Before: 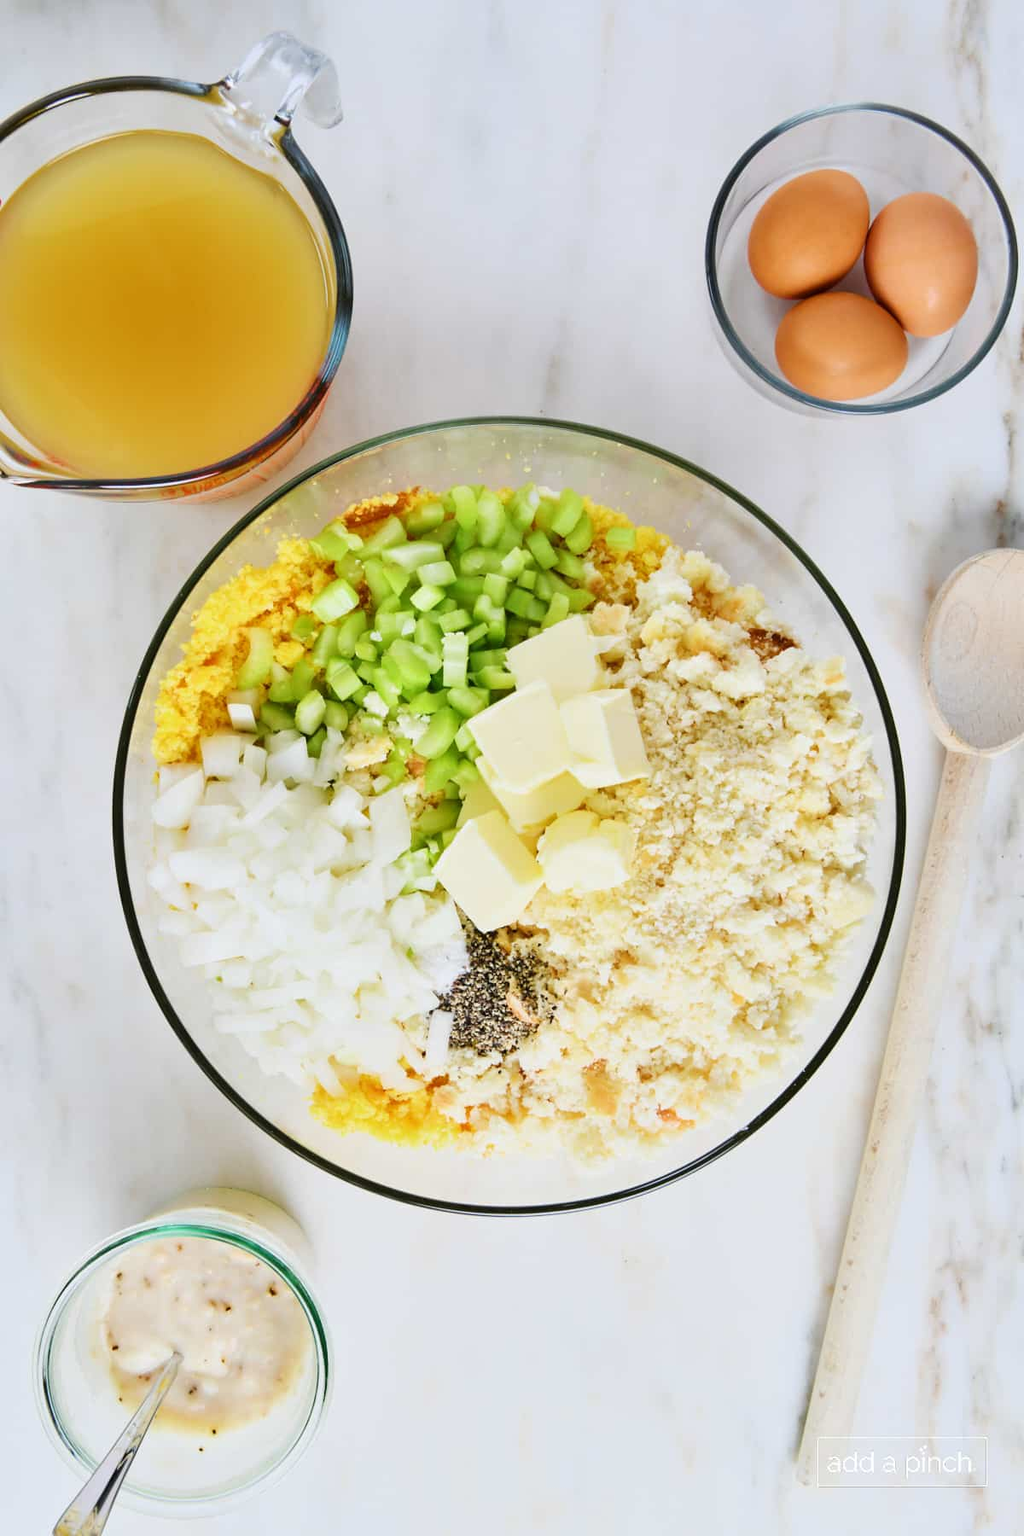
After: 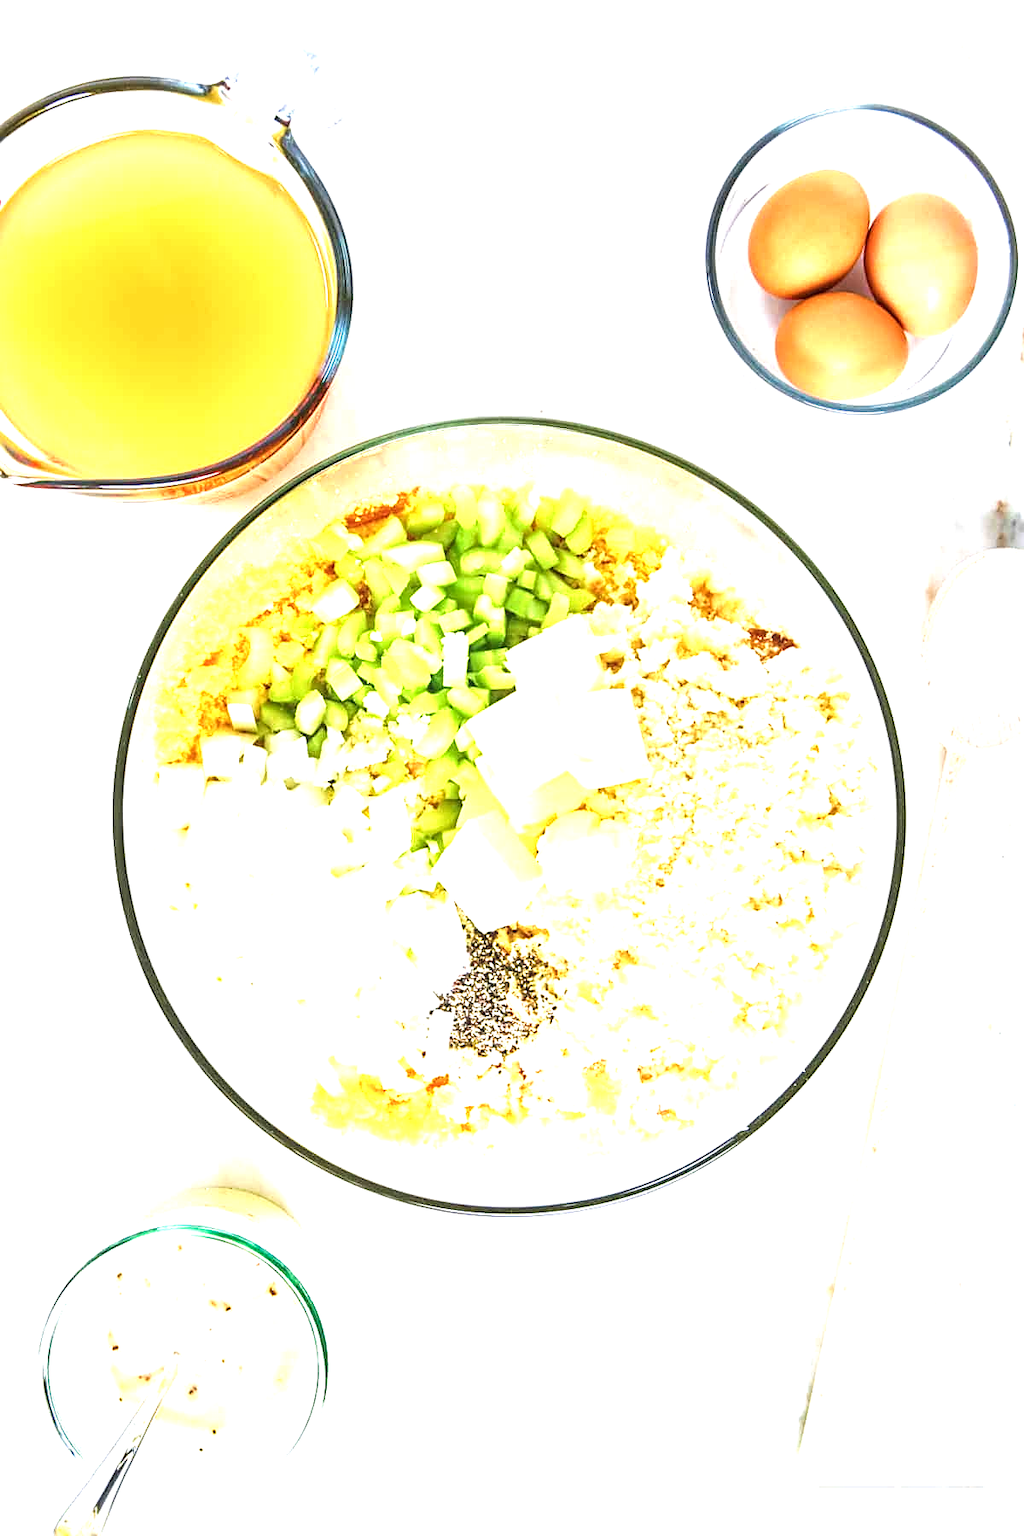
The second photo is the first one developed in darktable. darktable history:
local contrast: on, module defaults
sharpen: on, module defaults
velvia: on, module defaults
exposure: black level correction 0, exposure 1.409 EV, compensate highlight preservation false
color balance rgb: shadows lift › chroma 0.734%, shadows lift › hue 113.02°, perceptual saturation grading › global saturation 0.109%
